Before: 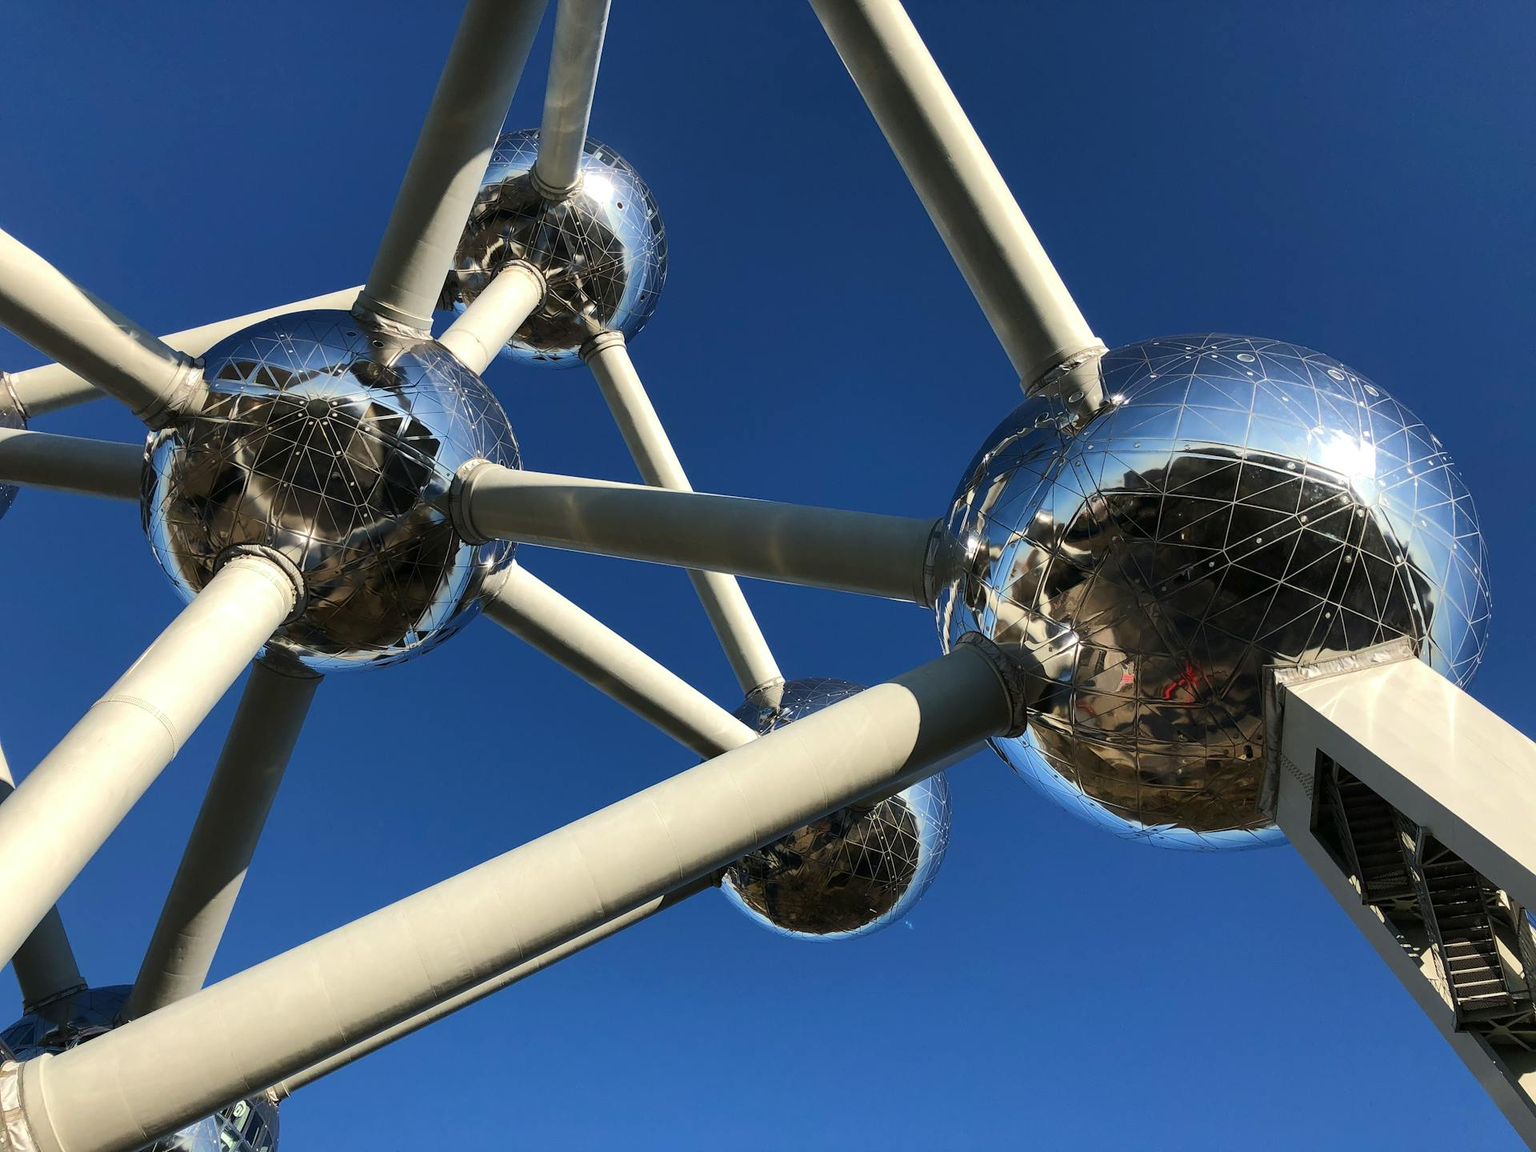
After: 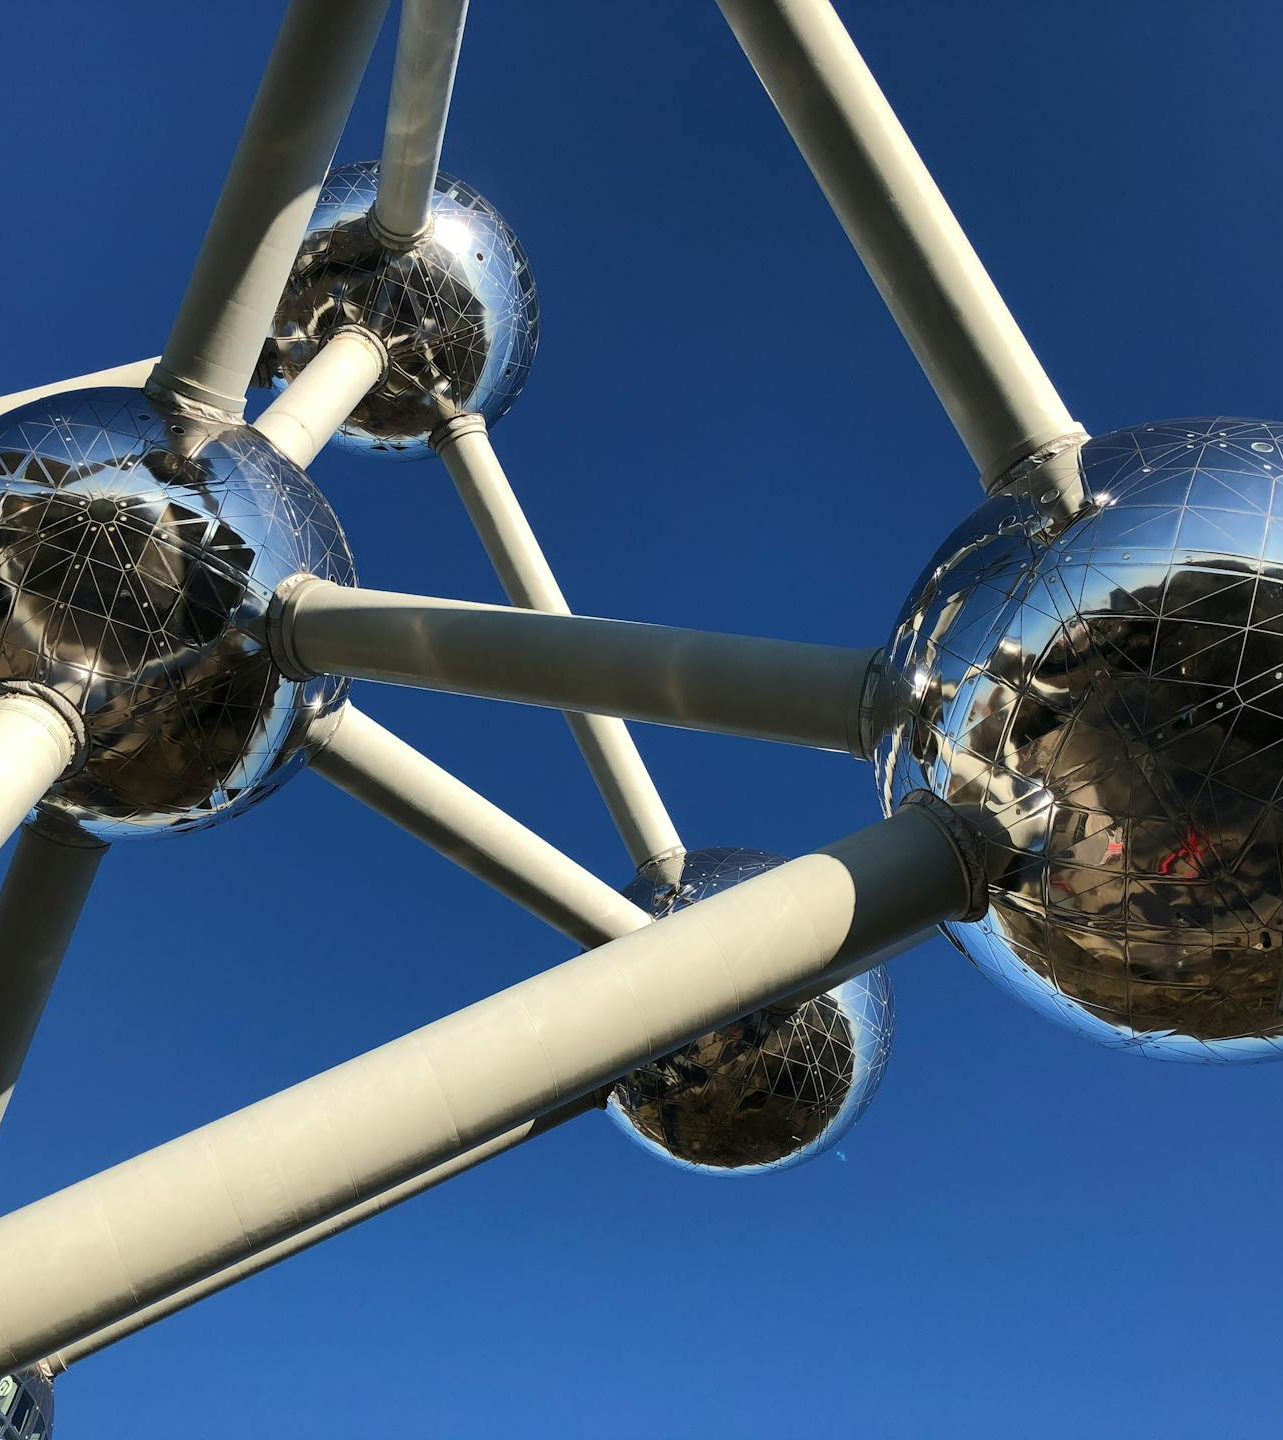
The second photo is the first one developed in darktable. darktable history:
crop: left 15.384%, right 17.756%
